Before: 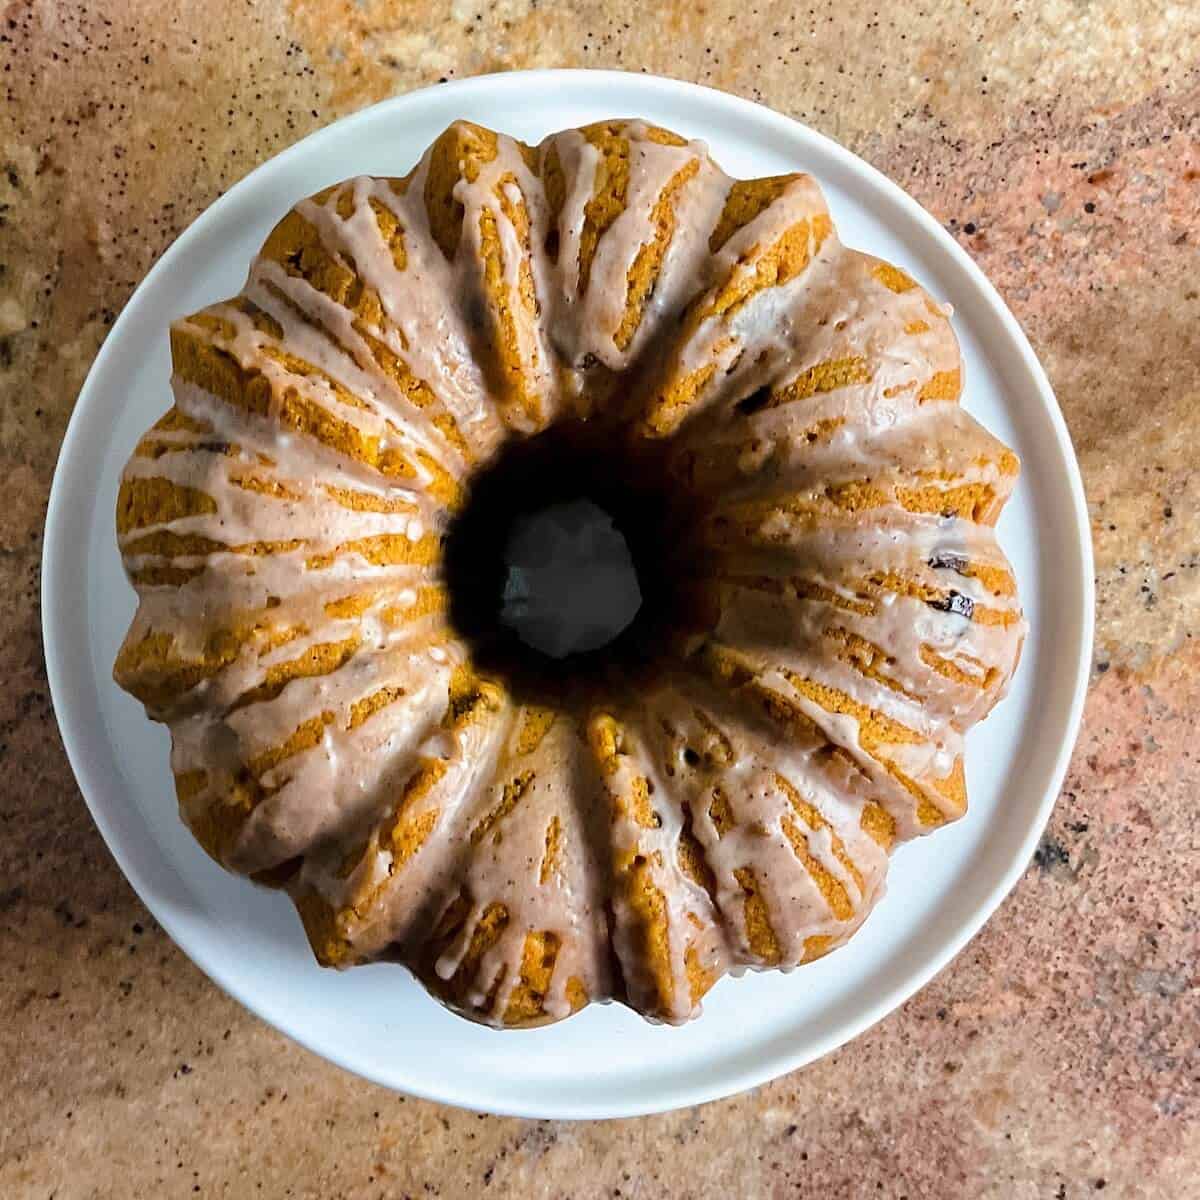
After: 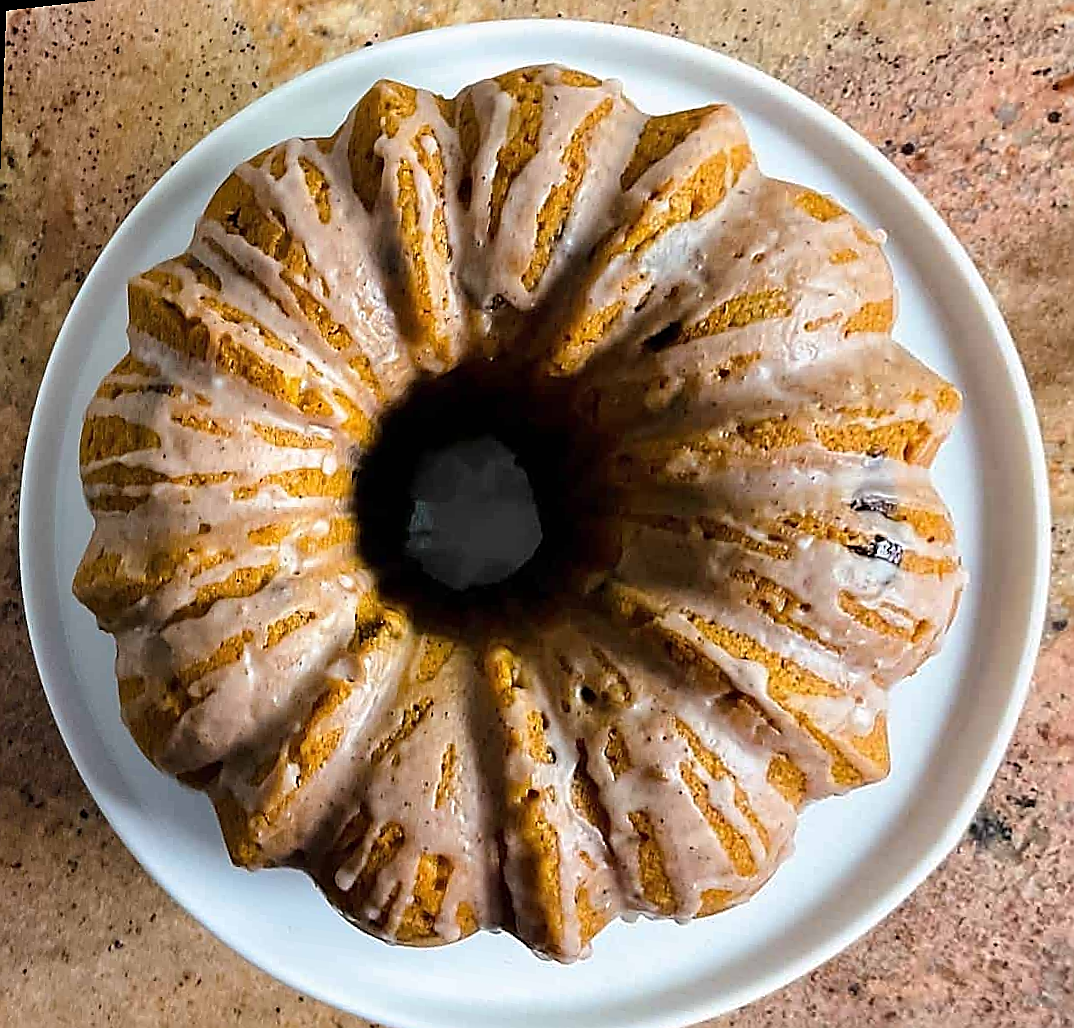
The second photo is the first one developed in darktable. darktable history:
sharpen: radius 1.4, amount 1.25, threshold 0.7
crop: right 9.509%, bottom 0.031%
rotate and perspective: rotation 1.69°, lens shift (vertical) -0.023, lens shift (horizontal) -0.291, crop left 0.025, crop right 0.988, crop top 0.092, crop bottom 0.842
